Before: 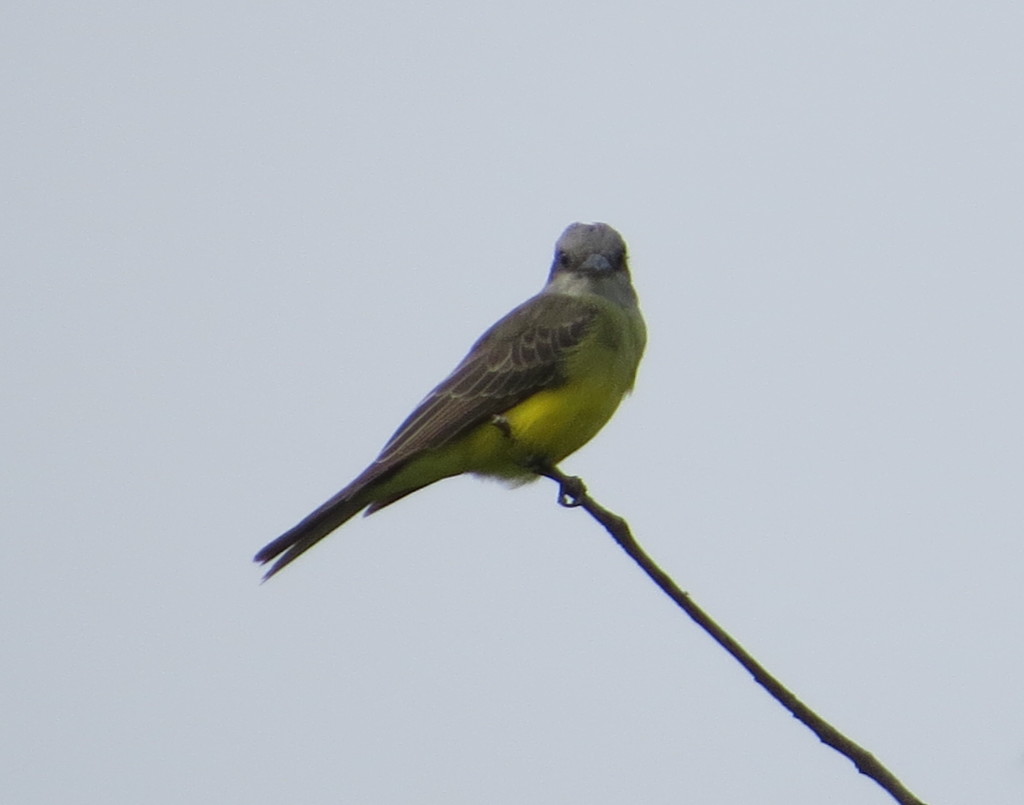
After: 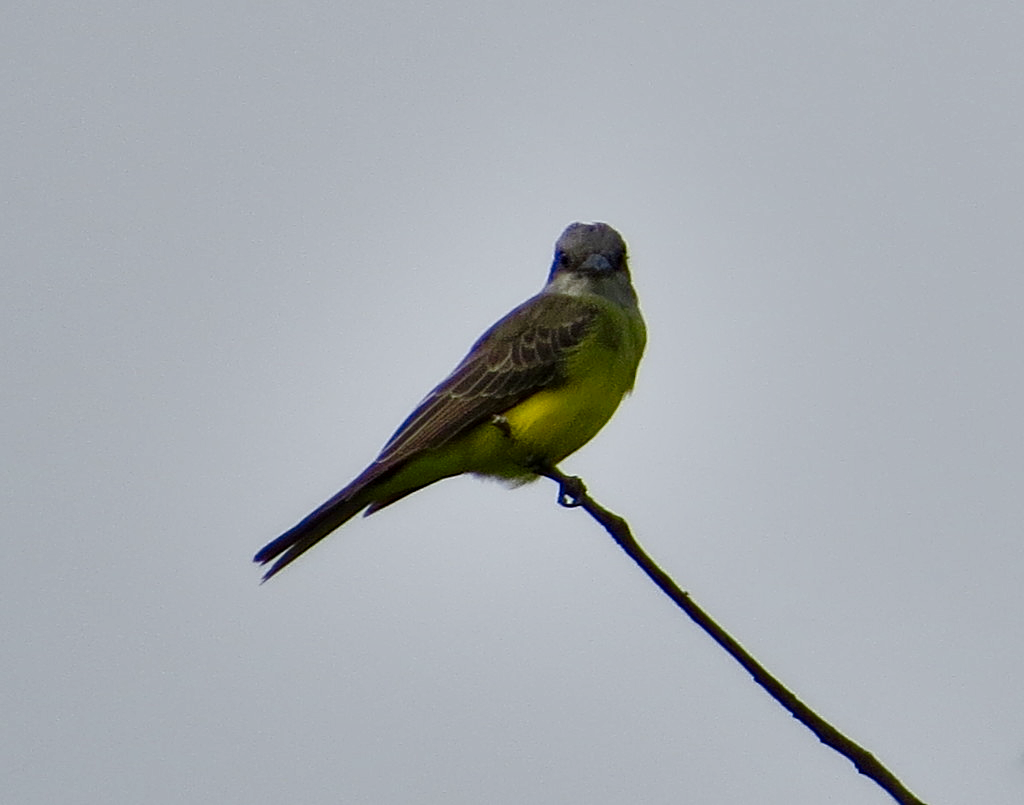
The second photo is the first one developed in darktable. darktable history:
local contrast: highlights 62%, shadows 104%, detail 107%, midtone range 0.53
haze removal: compatibility mode true, adaptive false
shadows and highlights: radius 118.93, shadows 42.43, highlights -61.53, soften with gaussian
tone curve: curves: ch0 [(0, 0) (0.003, 0.015) (0.011, 0.021) (0.025, 0.032) (0.044, 0.046) (0.069, 0.062) (0.1, 0.08) (0.136, 0.117) (0.177, 0.165) (0.224, 0.221) (0.277, 0.298) (0.335, 0.385) (0.399, 0.469) (0.468, 0.558) (0.543, 0.637) (0.623, 0.708) (0.709, 0.771) (0.801, 0.84) (0.898, 0.907) (1, 1)], preserve colors none
sharpen: on, module defaults
tone equalizer: on, module defaults
exposure: black level correction 0.005, exposure 0.017 EV, compensate highlight preservation false
